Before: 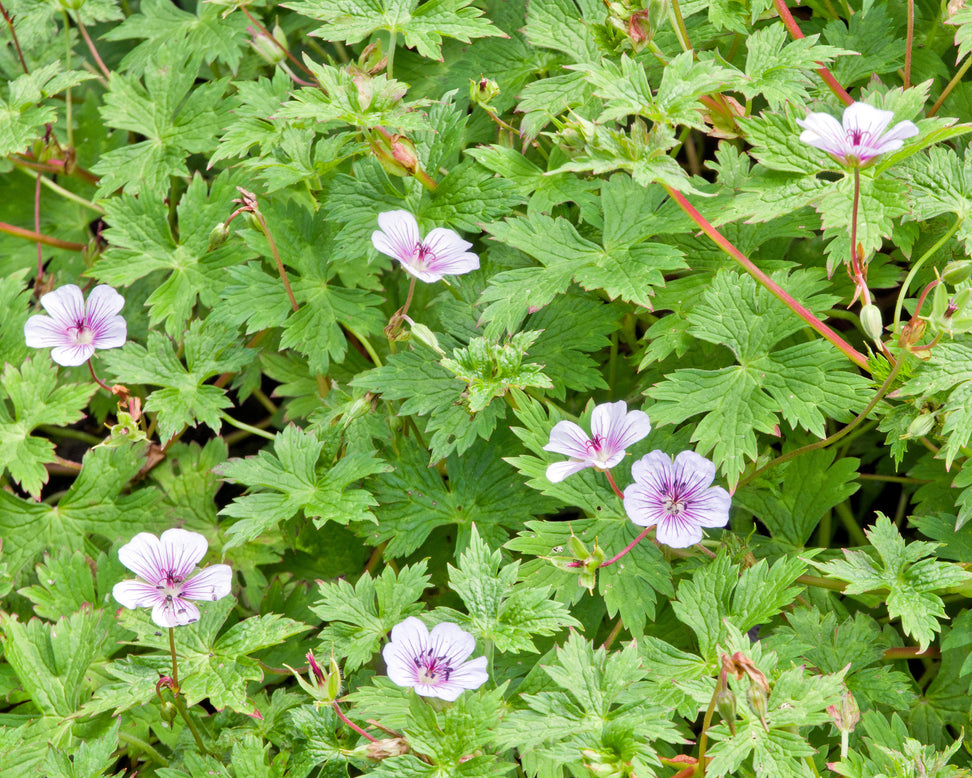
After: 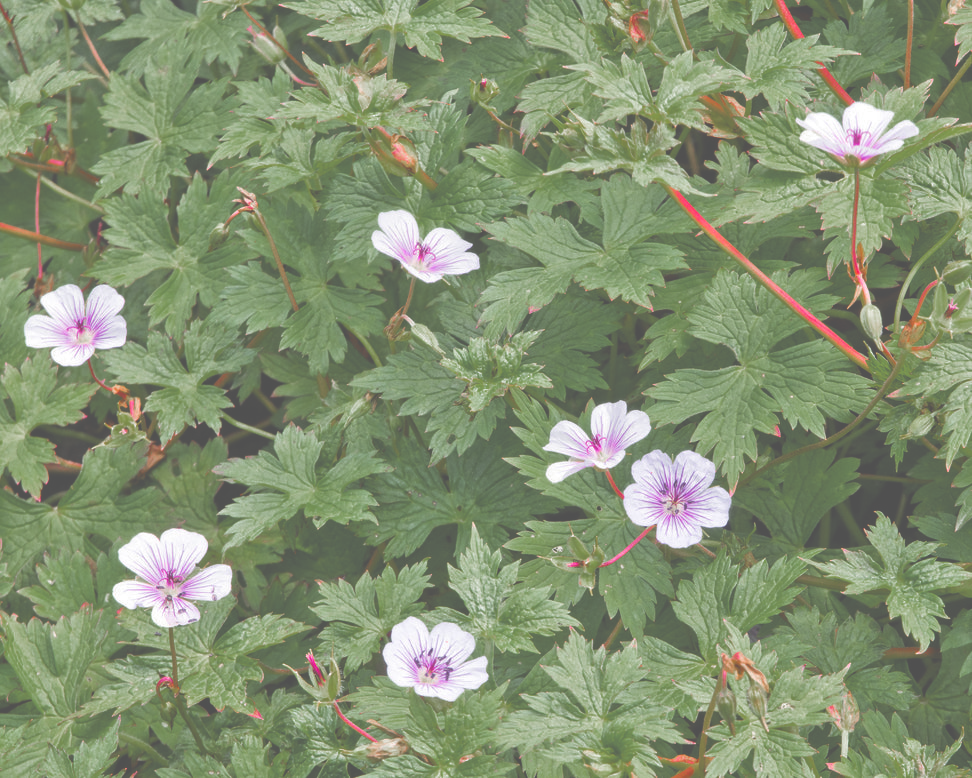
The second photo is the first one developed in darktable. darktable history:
color zones: curves: ch0 [(0, 0.48) (0.209, 0.398) (0.305, 0.332) (0.429, 0.493) (0.571, 0.5) (0.714, 0.5) (0.857, 0.5) (1, 0.48)]; ch1 [(0, 0.736) (0.143, 0.625) (0.225, 0.371) (0.429, 0.256) (0.571, 0.241) (0.714, 0.213) (0.857, 0.48) (1, 0.736)]; ch2 [(0, 0.448) (0.143, 0.498) (0.286, 0.5) (0.429, 0.5) (0.571, 0.5) (0.714, 0.5) (0.857, 0.5) (1, 0.448)]
exposure: black level correction -0.087, compensate highlight preservation false
